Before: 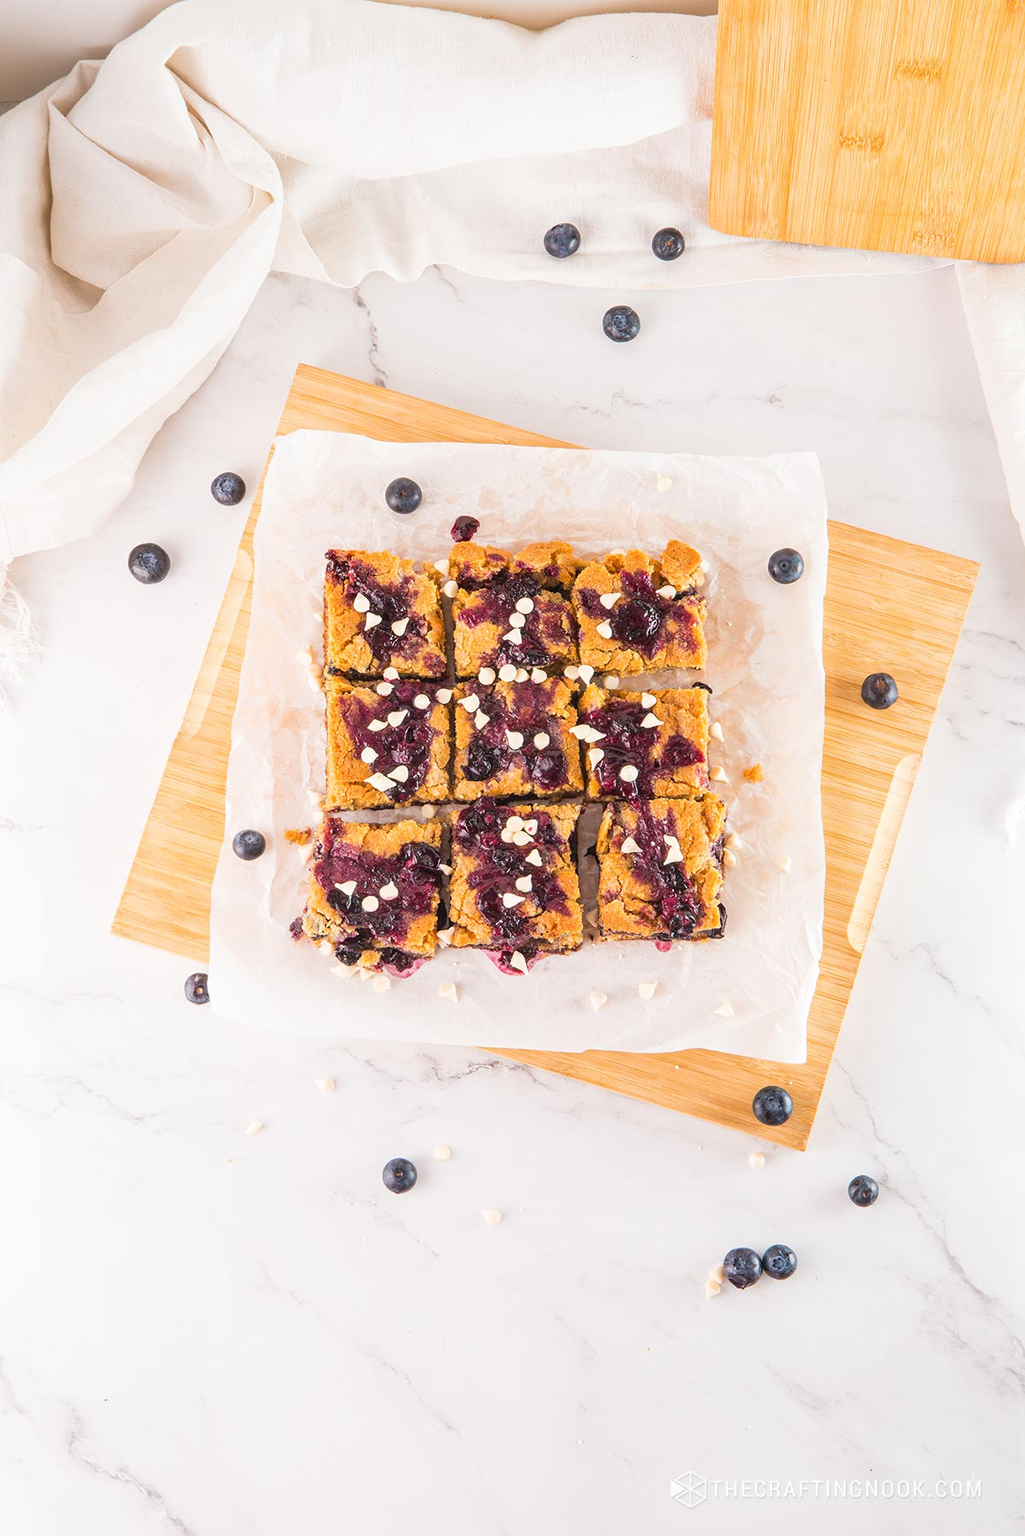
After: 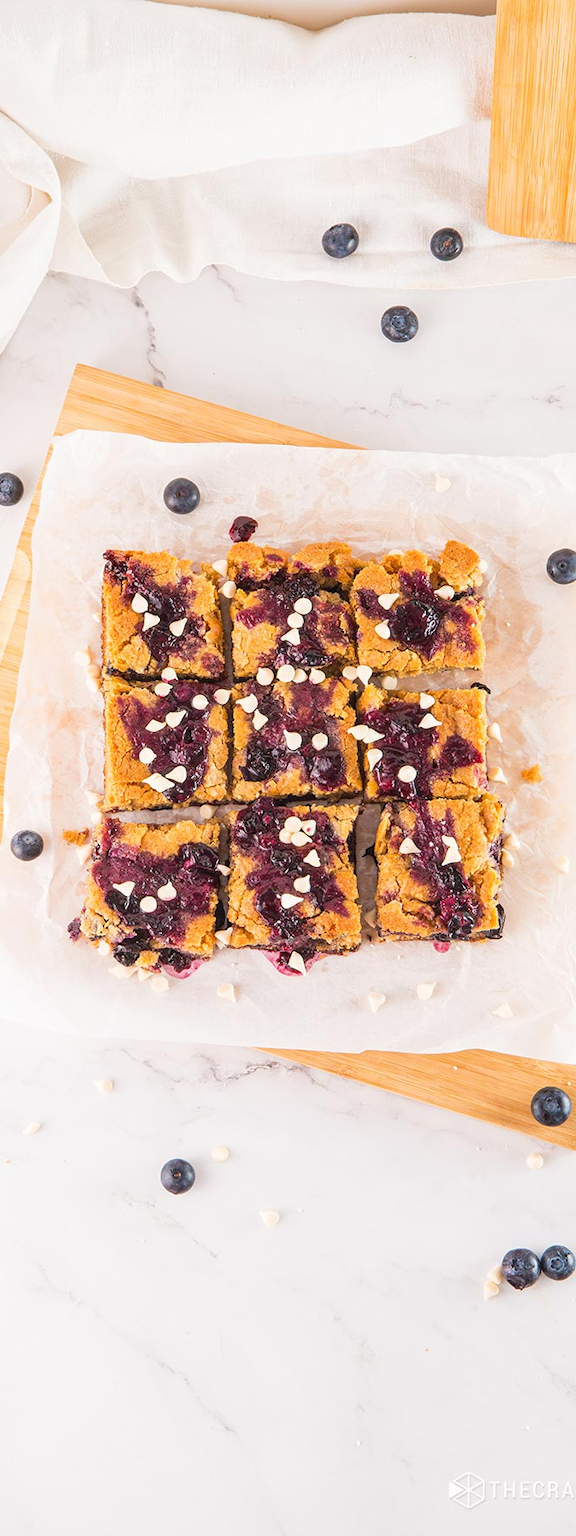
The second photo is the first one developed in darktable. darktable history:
crop: left 21.708%, right 22.052%, bottom 0.001%
